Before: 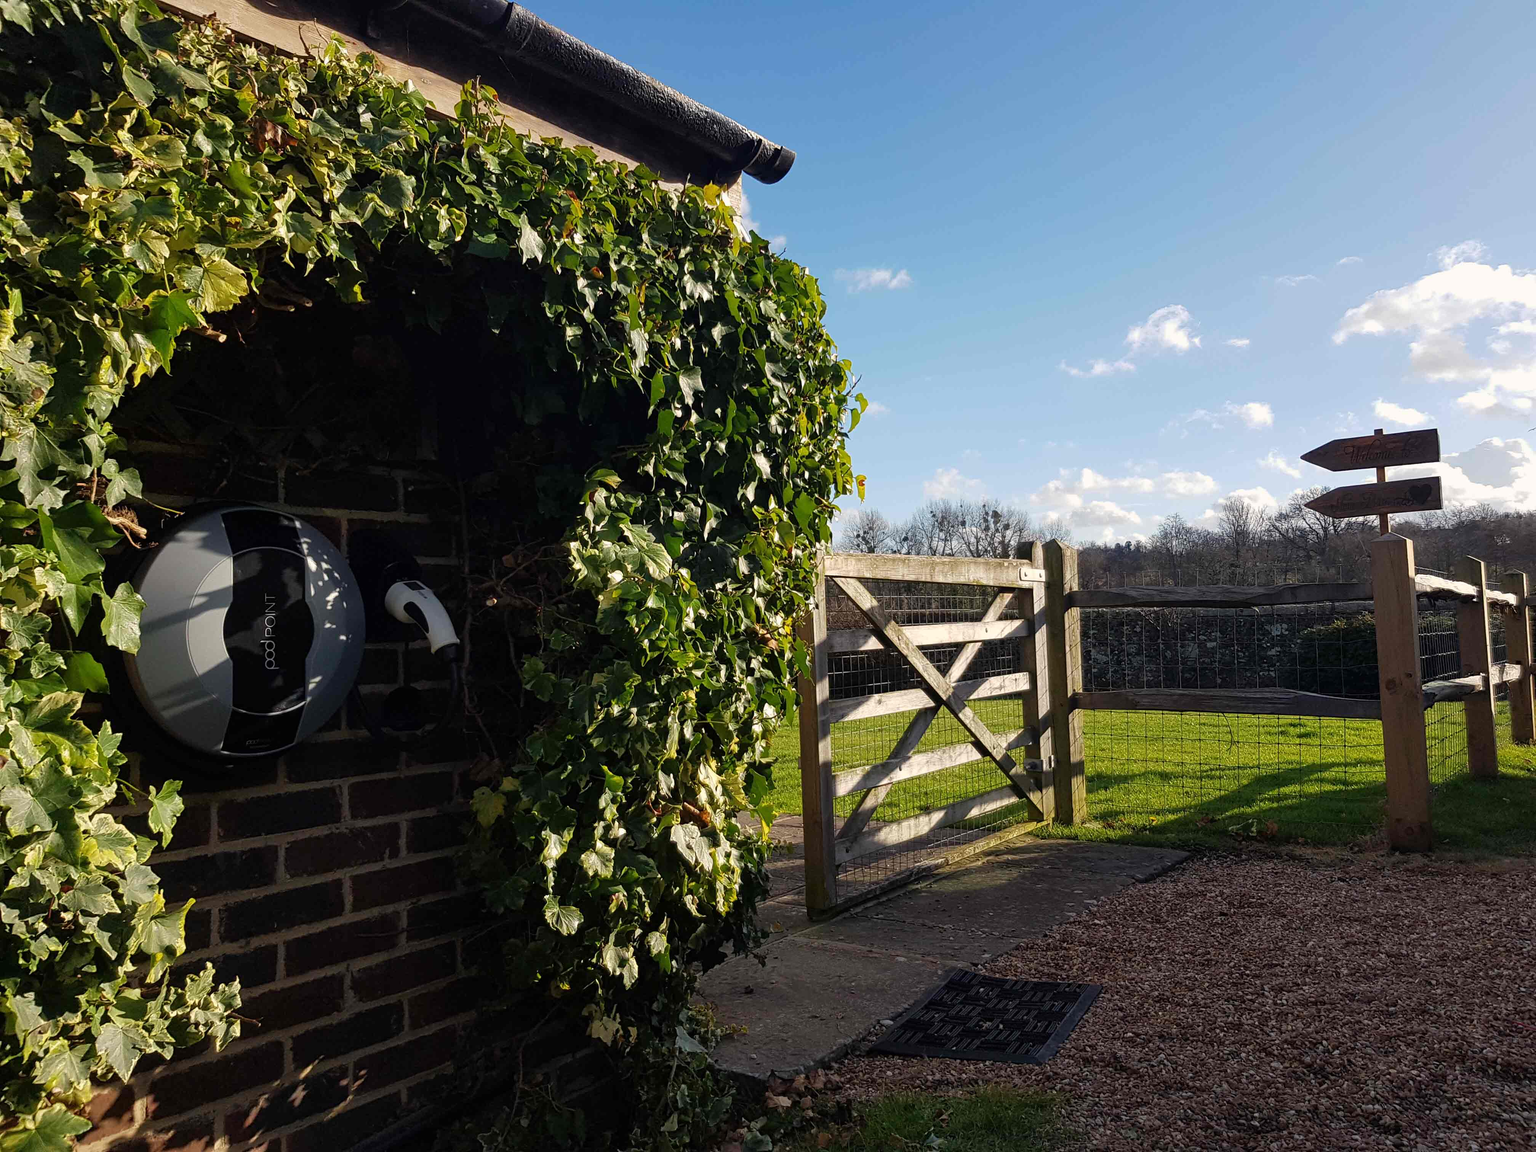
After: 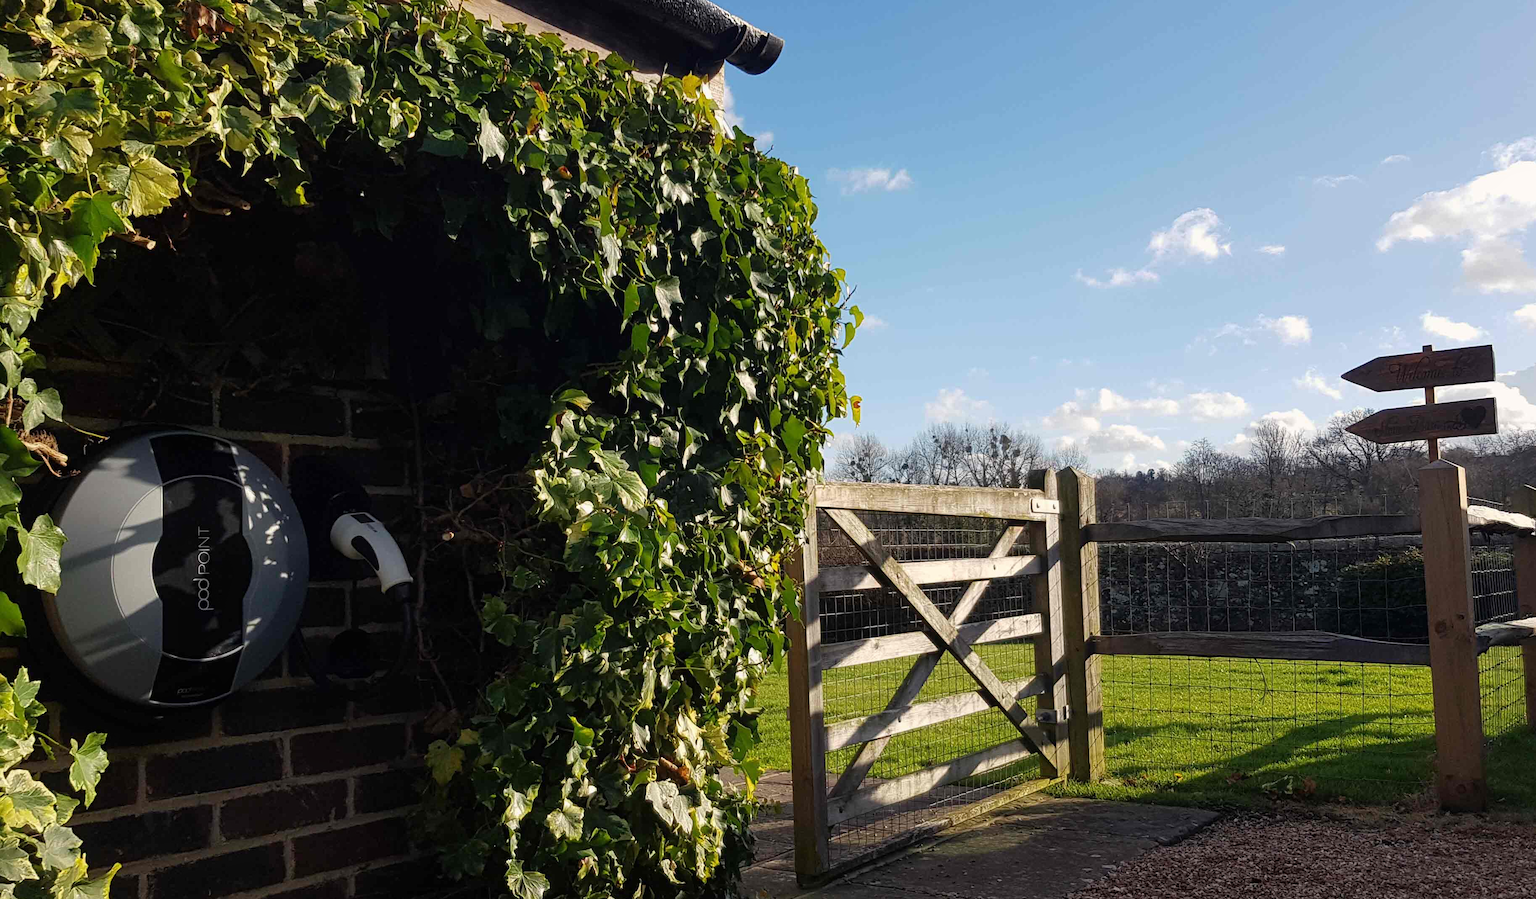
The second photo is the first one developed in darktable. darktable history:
contrast equalizer: octaves 7, y [[0.5, 0.5, 0.472, 0.5, 0.5, 0.5], [0.5 ×6], [0.5 ×6], [0 ×6], [0 ×6]], mix 0.587
crop: left 5.603%, top 10.151%, right 3.782%, bottom 19.113%
